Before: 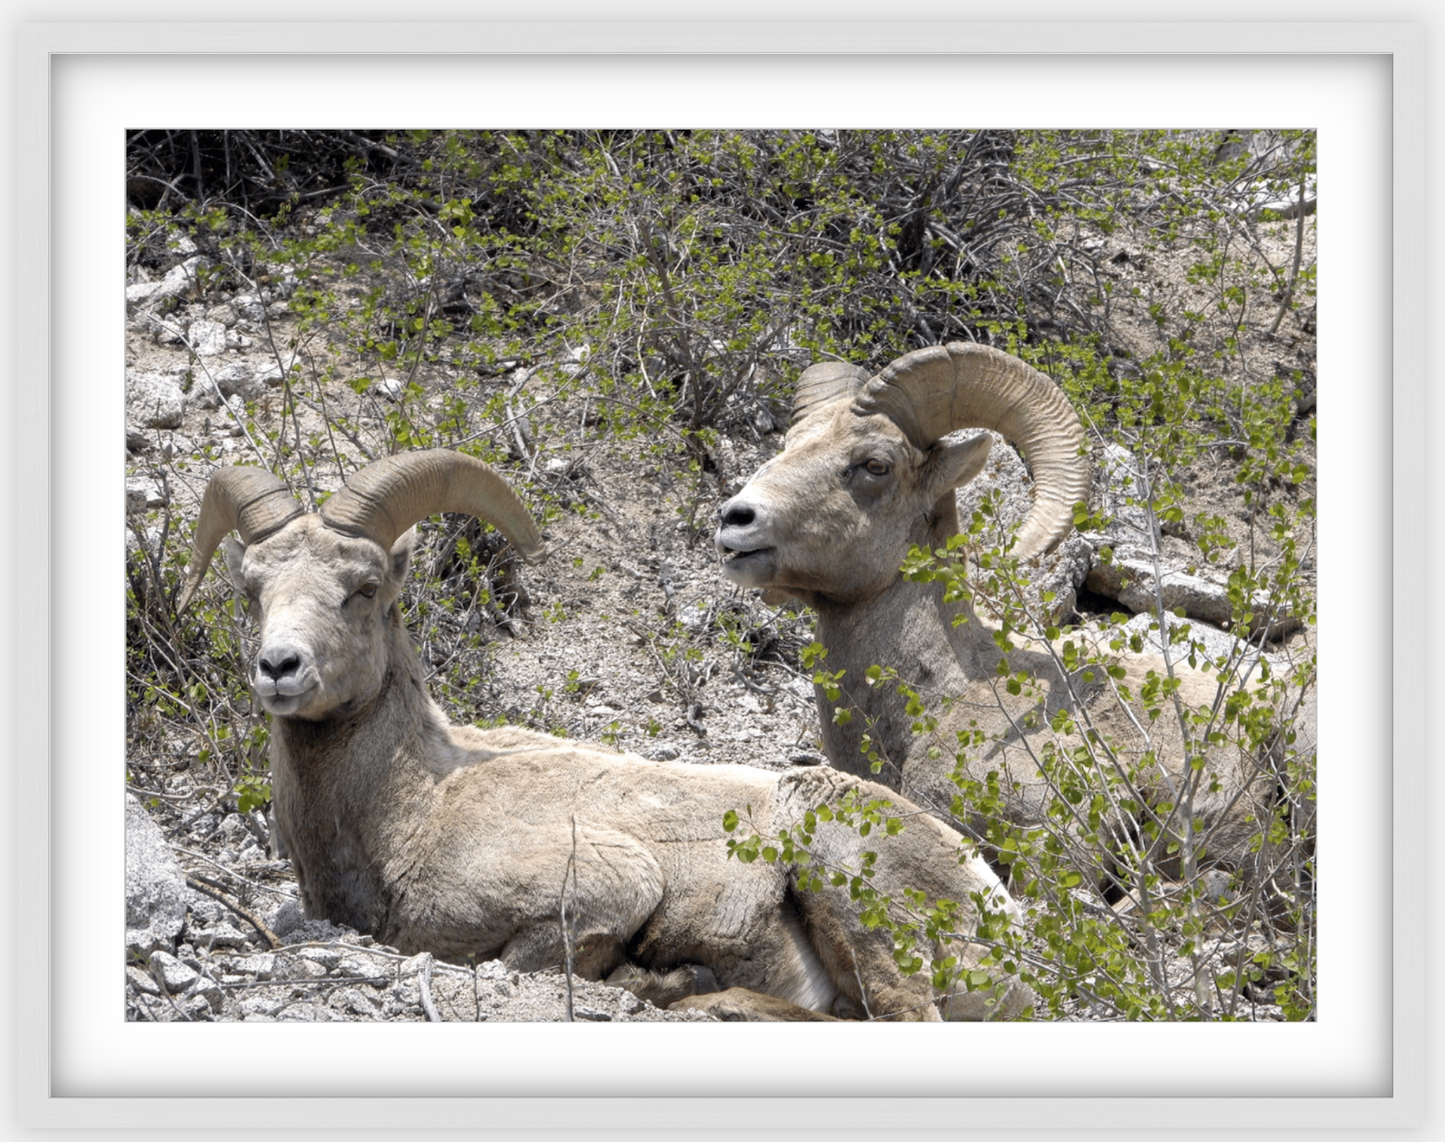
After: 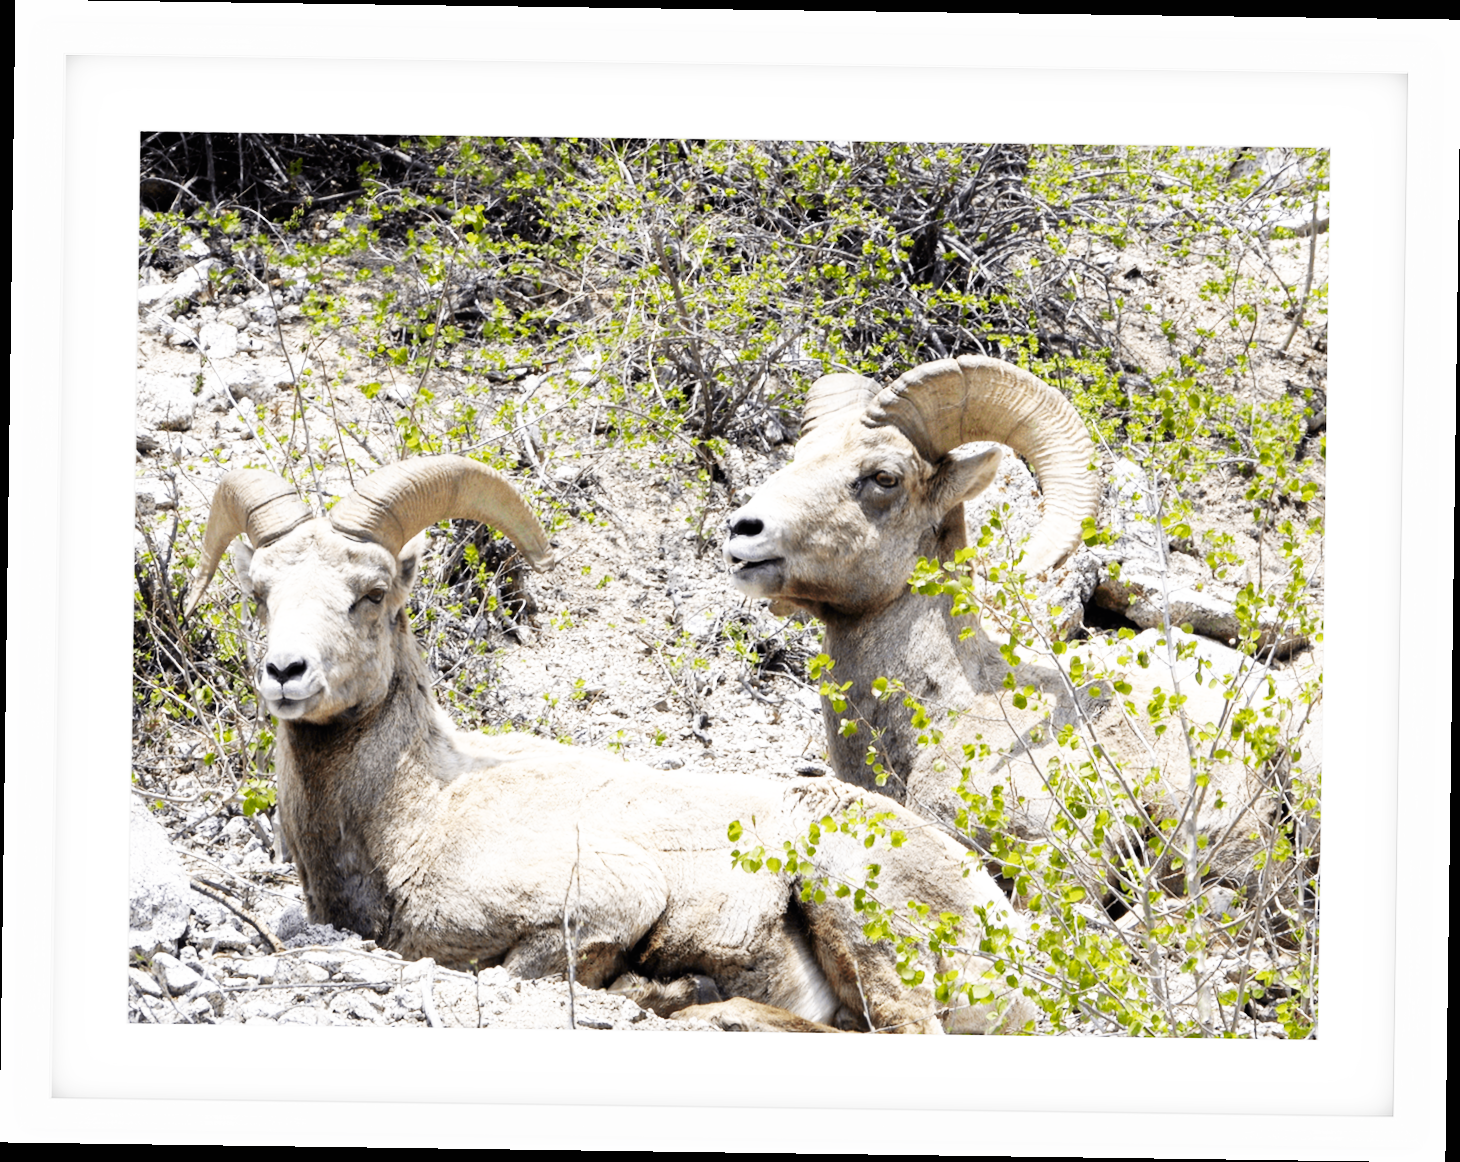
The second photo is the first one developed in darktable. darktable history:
rotate and perspective: rotation 0.8°, automatic cropping off
base curve: curves: ch0 [(0, 0) (0.007, 0.004) (0.027, 0.03) (0.046, 0.07) (0.207, 0.54) (0.442, 0.872) (0.673, 0.972) (1, 1)], preserve colors none
